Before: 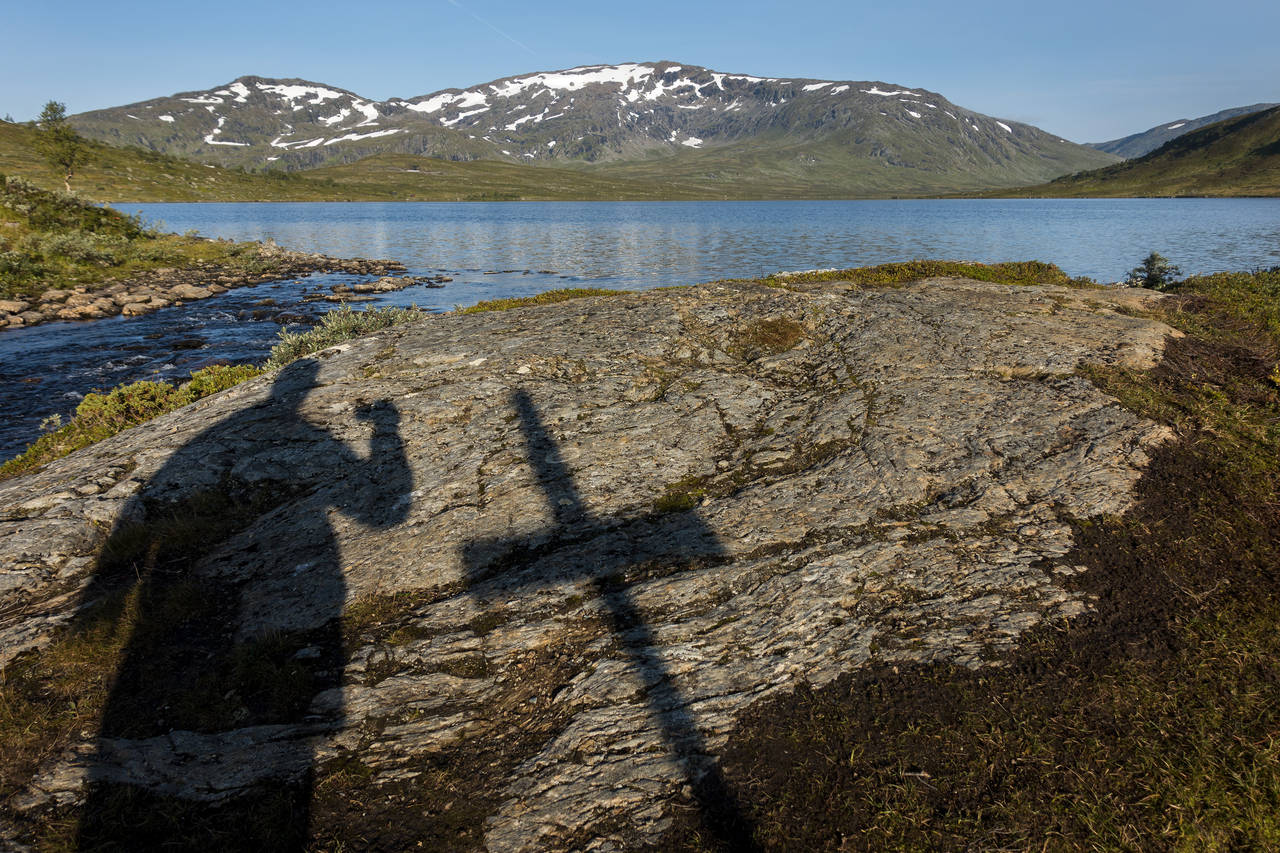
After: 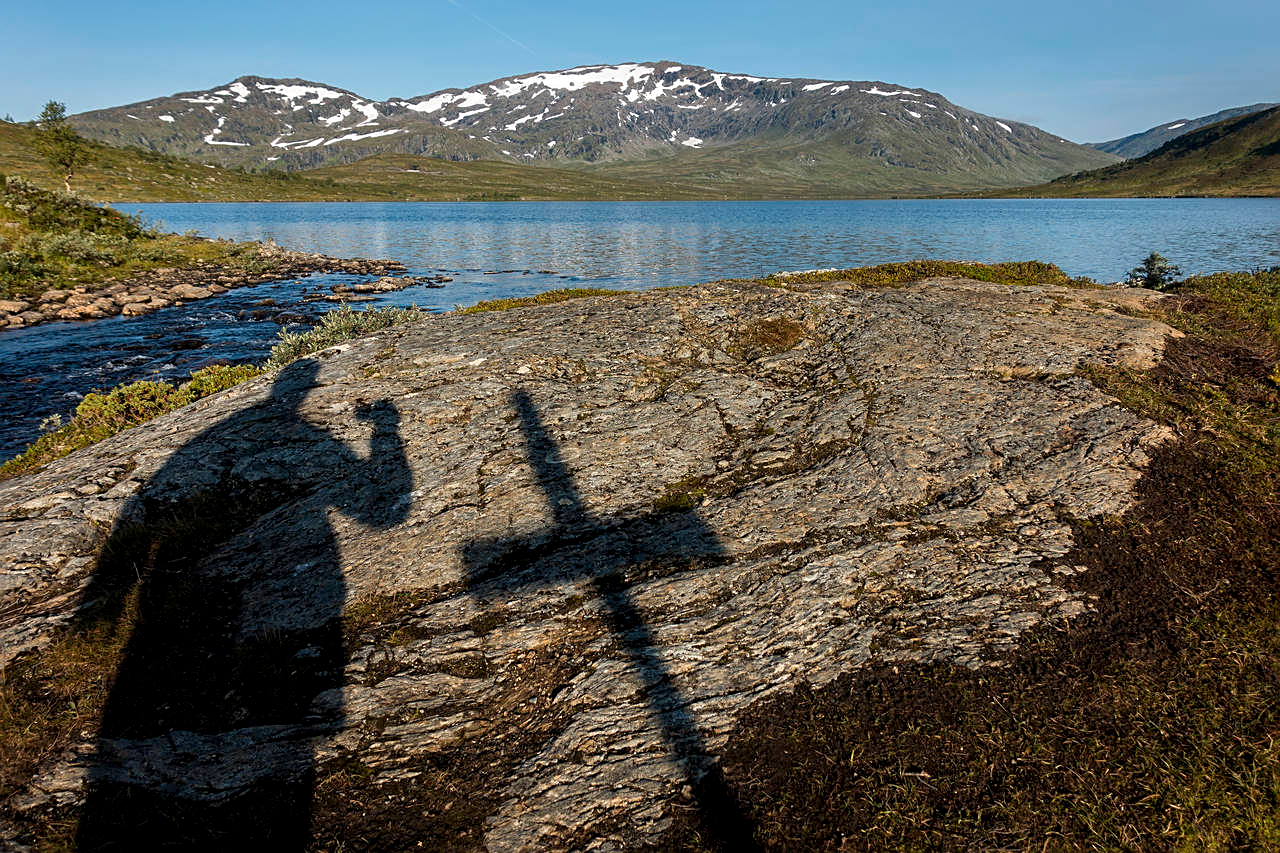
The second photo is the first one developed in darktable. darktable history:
local contrast: highlights 102%, shadows 103%, detail 119%, midtone range 0.2
sharpen: amount 0.493
